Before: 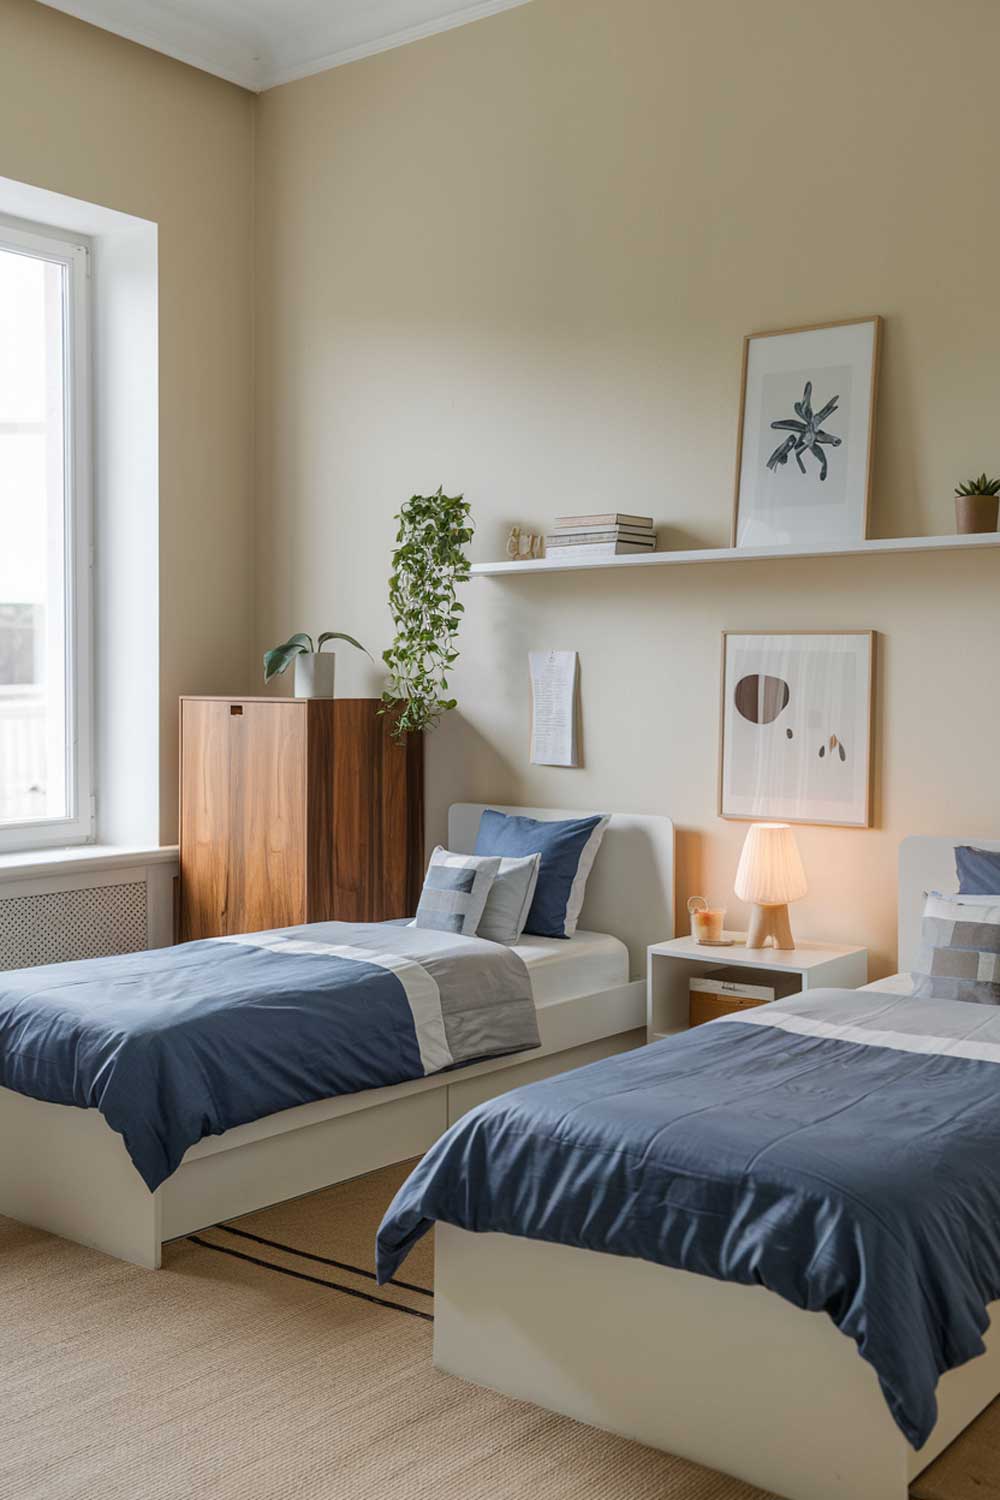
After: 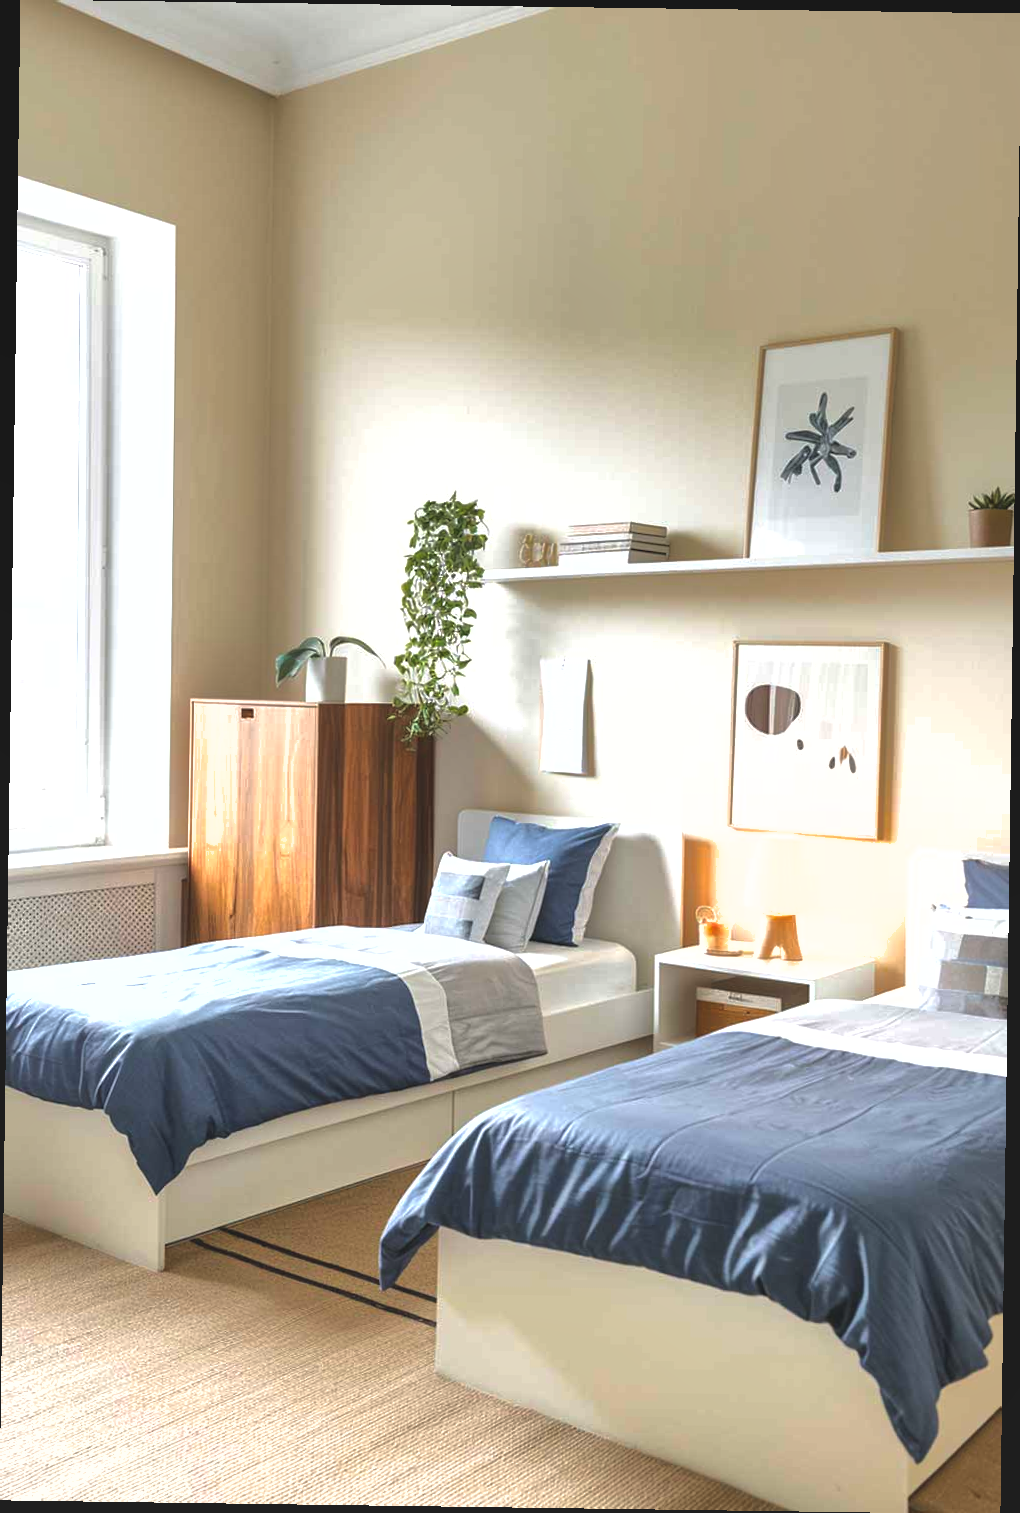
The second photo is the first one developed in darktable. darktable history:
graduated density: on, module defaults
rotate and perspective: rotation 0.8°, automatic cropping off
tone equalizer: -8 EV -0.417 EV, -7 EV -0.389 EV, -6 EV -0.333 EV, -5 EV -0.222 EV, -3 EV 0.222 EV, -2 EV 0.333 EV, -1 EV 0.389 EV, +0 EV 0.417 EV, edges refinement/feathering 500, mask exposure compensation -1.57 EV, preserve details no
exposure: black level correction -0.005, exposure 1 EV, compensate highlight preservation false
shadows and highlights: on, module defaults
